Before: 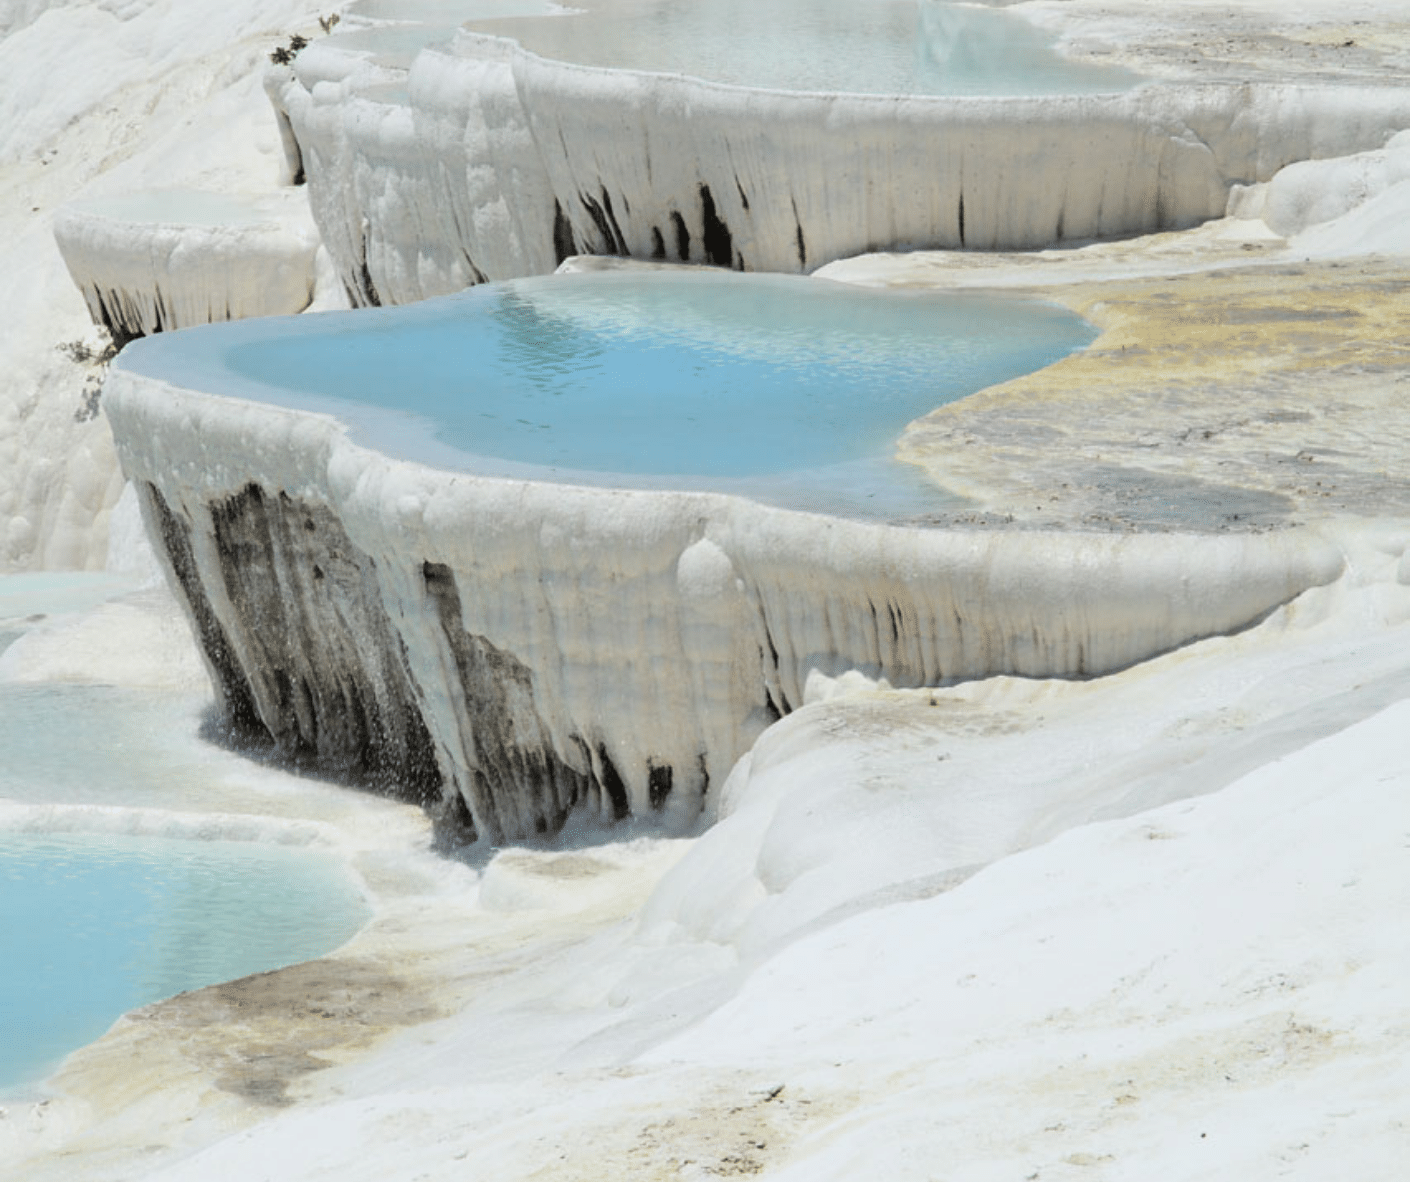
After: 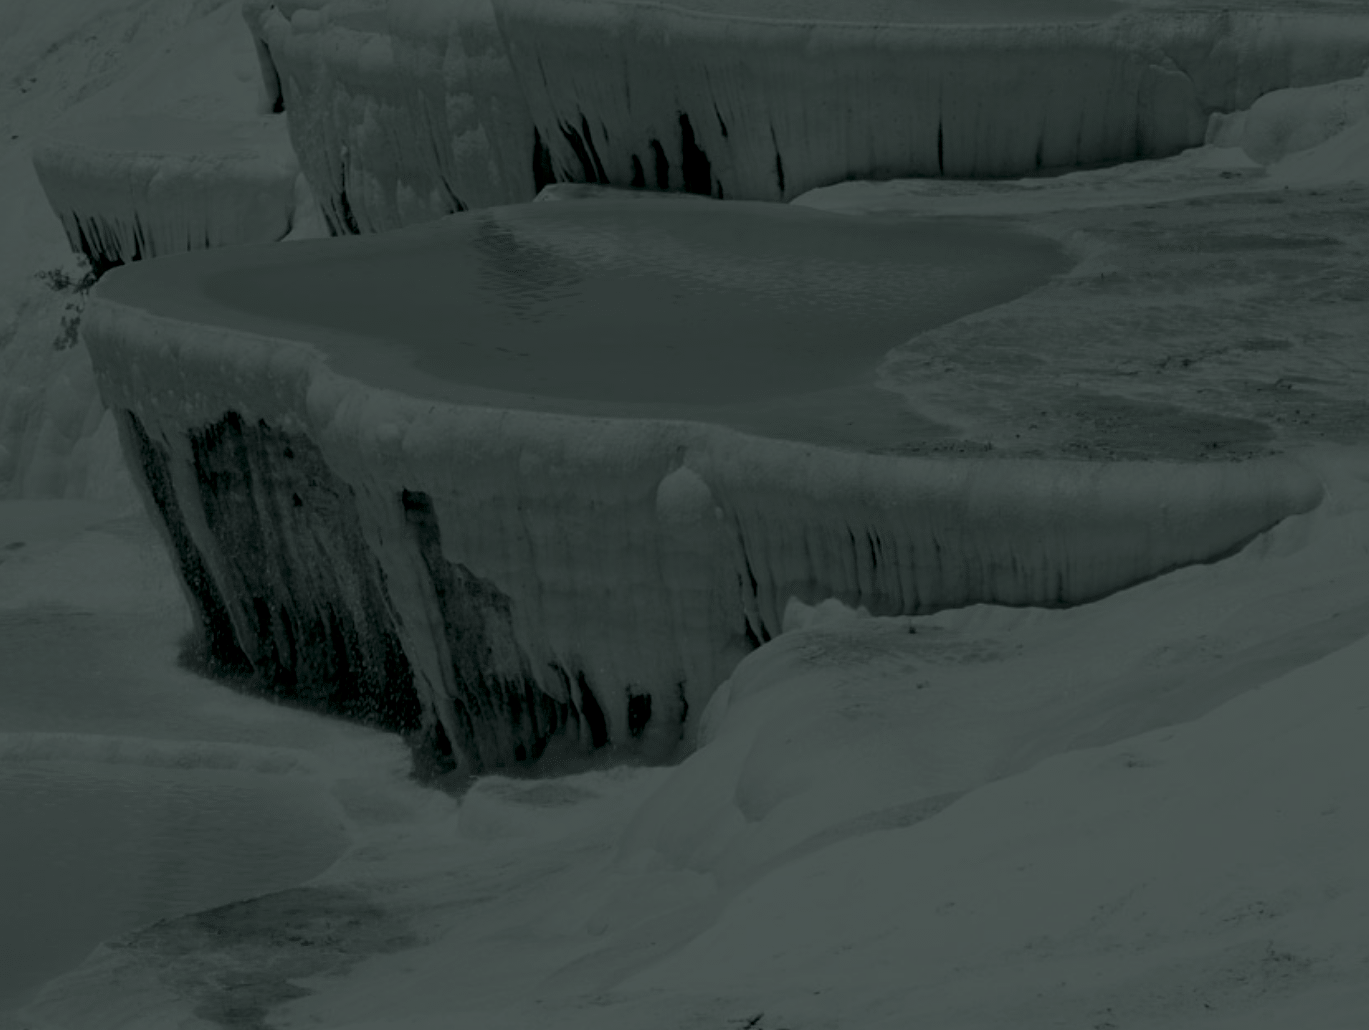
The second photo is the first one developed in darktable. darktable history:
crop: left 1.507%, top 6.147%, right 1.379%, bottom 6.637%
colorize: hue 90°, saturation 19%, lightness 1.59%, version 1
